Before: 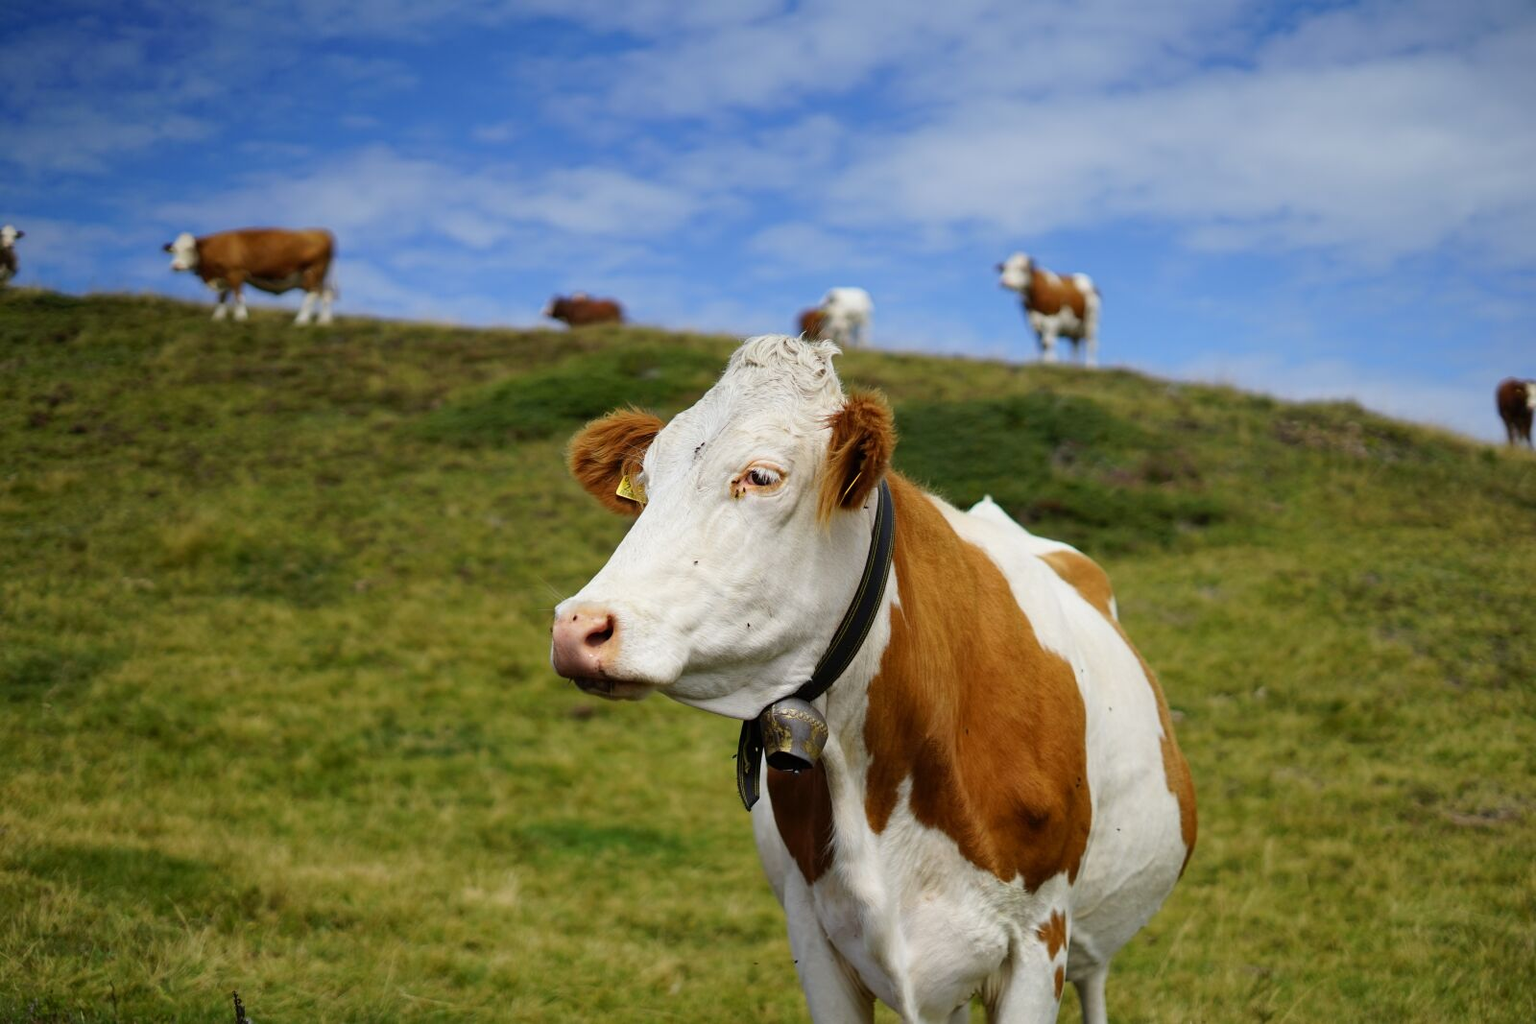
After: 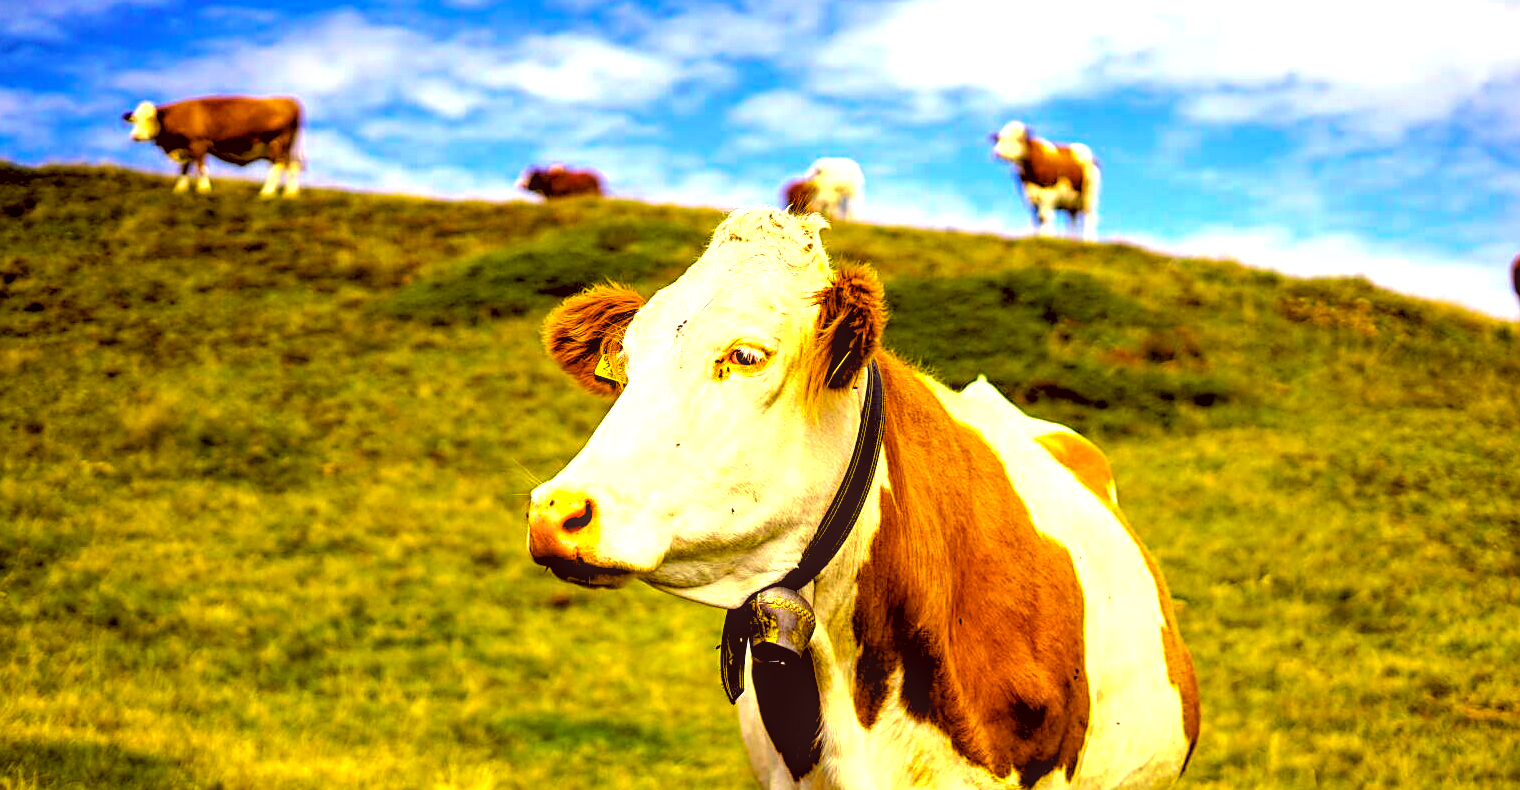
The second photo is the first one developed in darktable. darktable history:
sharpen: on, module defaults
exposure: black level correction 0.001, exposure 0.5 EV, compensate exposure bias true, compensate highlight preservation false
crop and rotate: left 2.991%, top 13.302%, right 1.981%, bottom 12.636%
color balance rgb: linear chroma grading › global chroma 42%, perceptual saturation grading › global saturation 42%, perceptual brilliance grading › global brilliance 25%, global vibrance 33%
color correction: highlights a* 10.12, highlights b* 39.04, shadows a* 14.62, shadows b* 3.37
local contrast: highlights 25%, detail 130%
rgb levels: levels [[0.034, 0.472, 0.904], [0, 0.5, 1], [0, 0.5, 1]]
